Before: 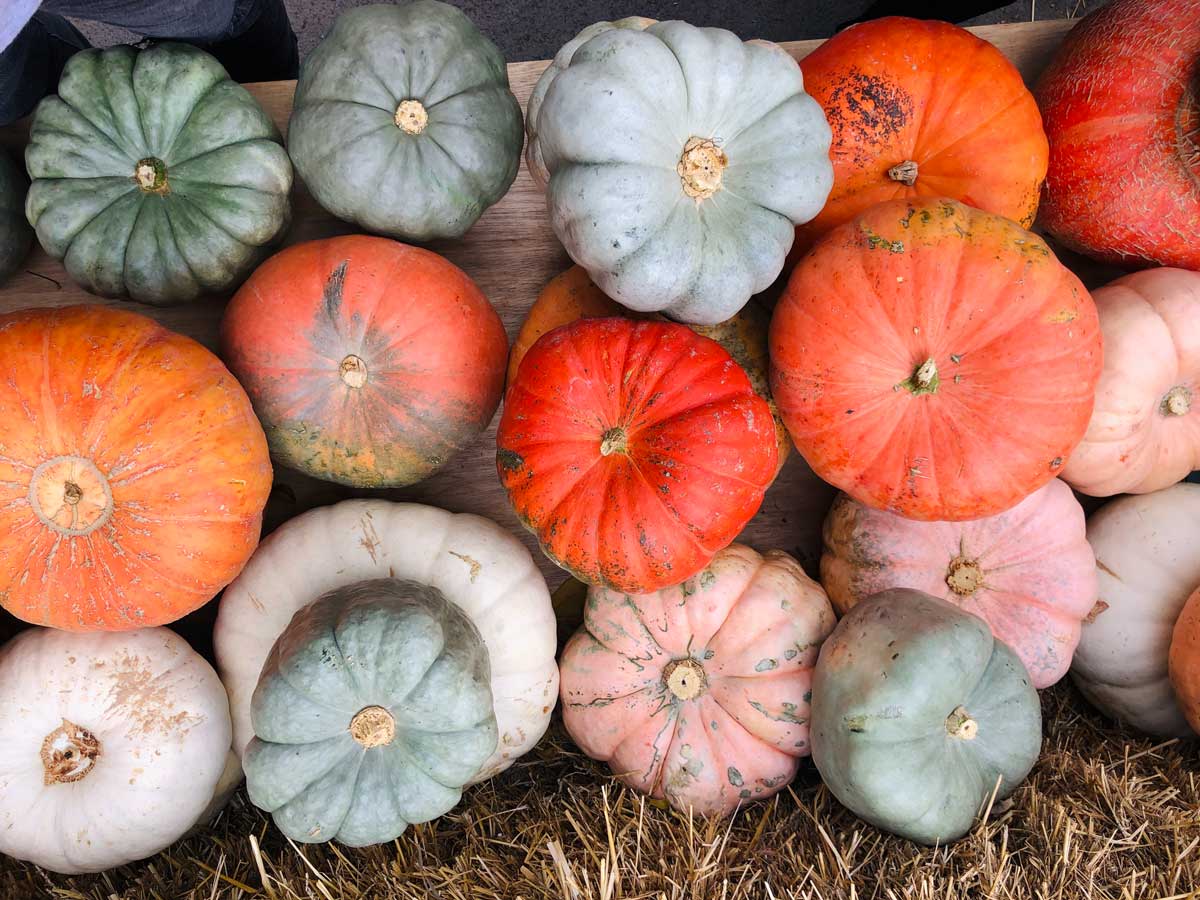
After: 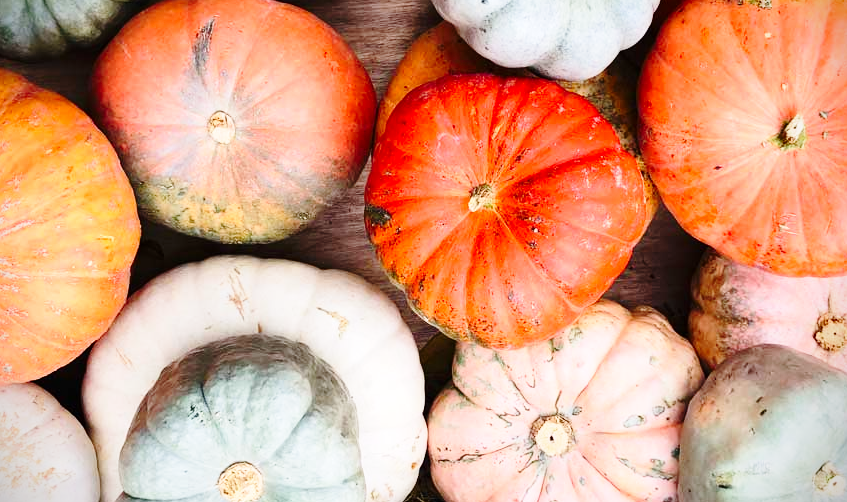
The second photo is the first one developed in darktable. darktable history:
crop: left 11.083%, top 27.119%, right 18.318%, bottom 17.009%
levels: mode automatic, levels [0.055, 0.477, 0.9]
tone equalizer: edges refinement/feathering 500, mask exposure compensation -1.57 EV, preserve details no
contrast brightness saturation: contrast 0.141
vignetting: fall-off radius 60.65%, brightness -0.633, saturation -0.013, dithering 16-bit output
base curve: curves: ch0 [(0, 0) (0.028, 0.03) (0.121, 0.232) (0.46, 0.748) (0.859, 0.968) (1, 1)], preserve colors none
